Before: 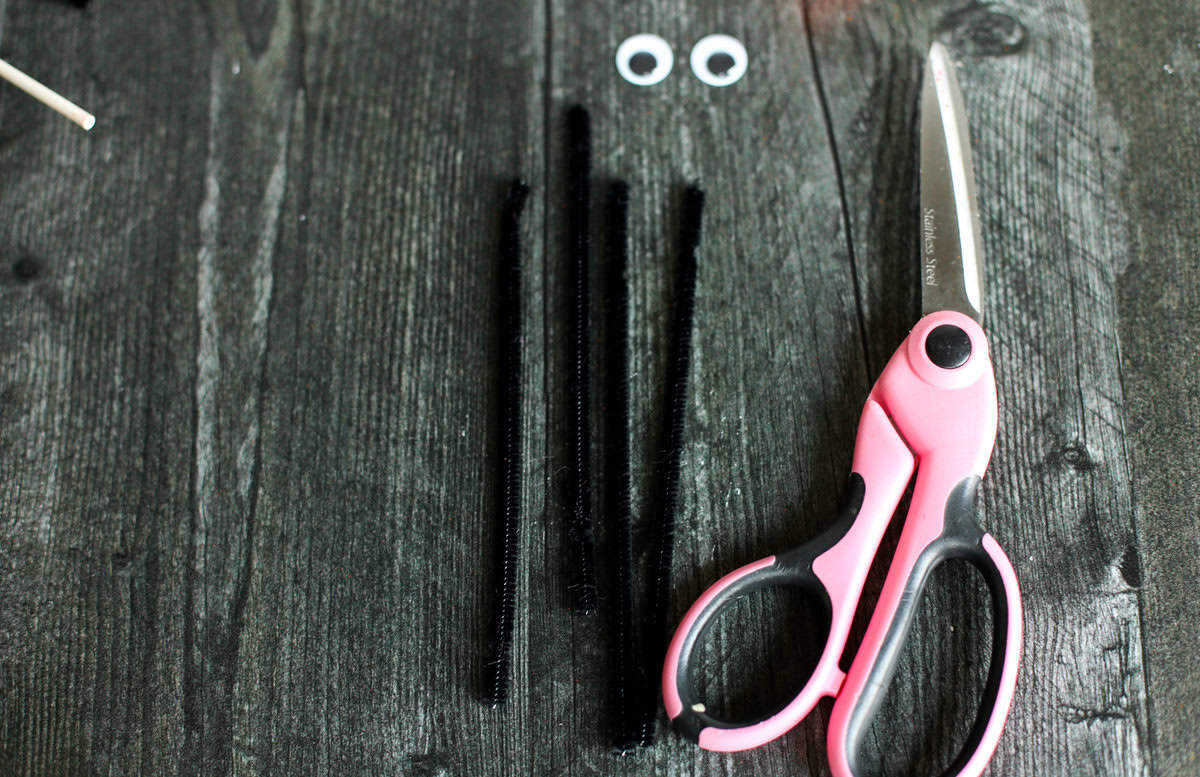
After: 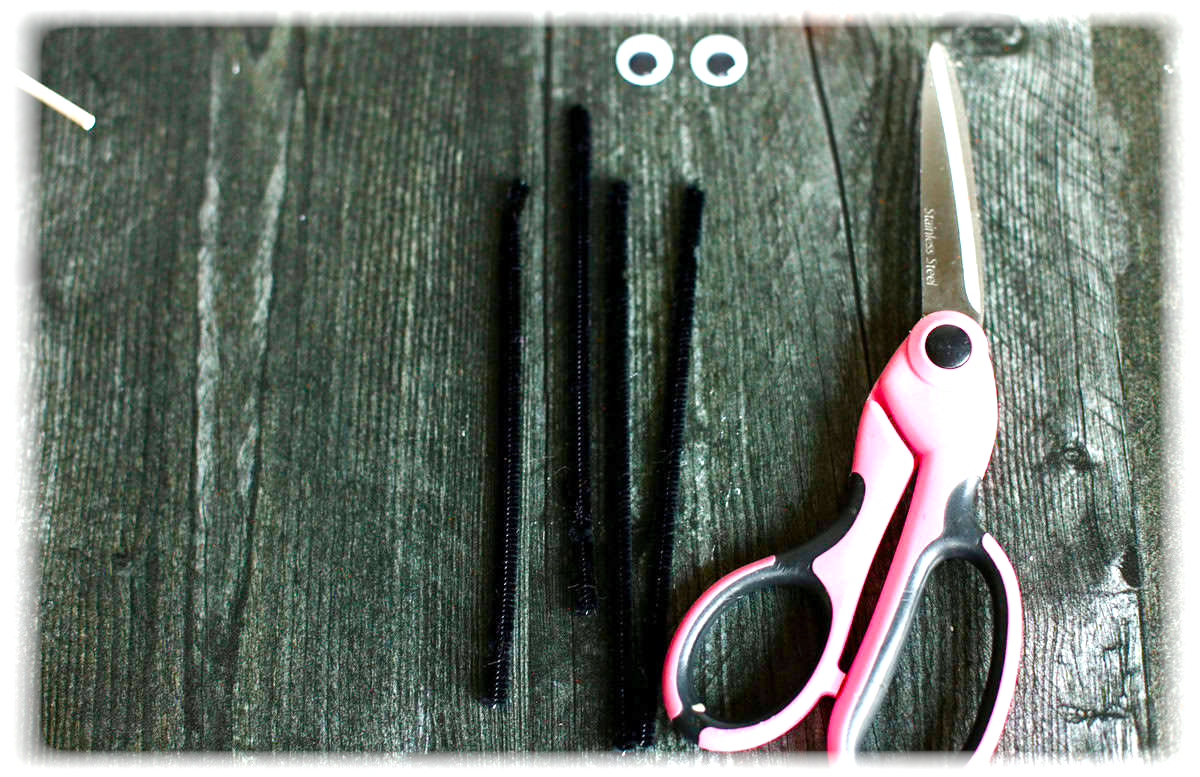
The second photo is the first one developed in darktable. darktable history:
shadows and highlights: shadows 12, white point adjustment 1.2, soften with gaussian
color balance rgb: linear chroma grading › shadows -2.2%, linear chroma grading › highlights -15%, linear chroma grading › global chroma -10%, linear chroma grading › mid-tones -10%, perceptual saturation grading › global saturation 45%, perceptual saturation grading › highlights -50%, perceptual saturation grading › shadows 30%, perceptual brilliance grading › global brilliance 18%, global vibrance 45%
vignetting: fall-off start 93%, fall-off radius 5%, brightness 1, saturation -0.49, automatic ratio true, width/height ratio 1.332, shape 0.04, unbound false
